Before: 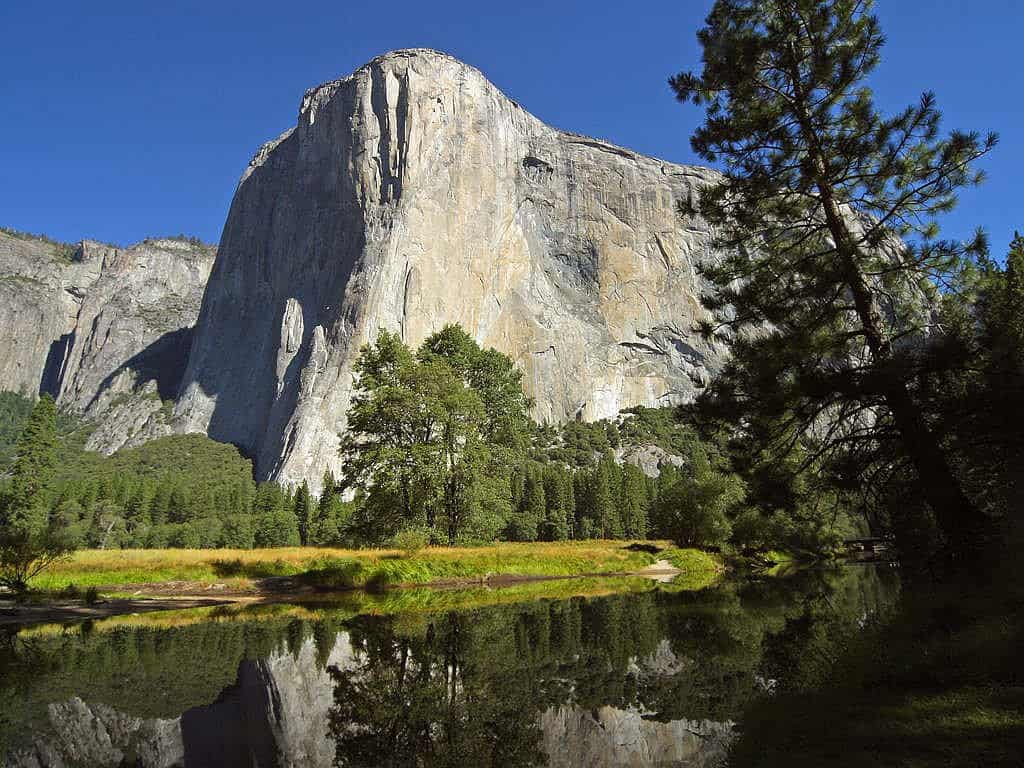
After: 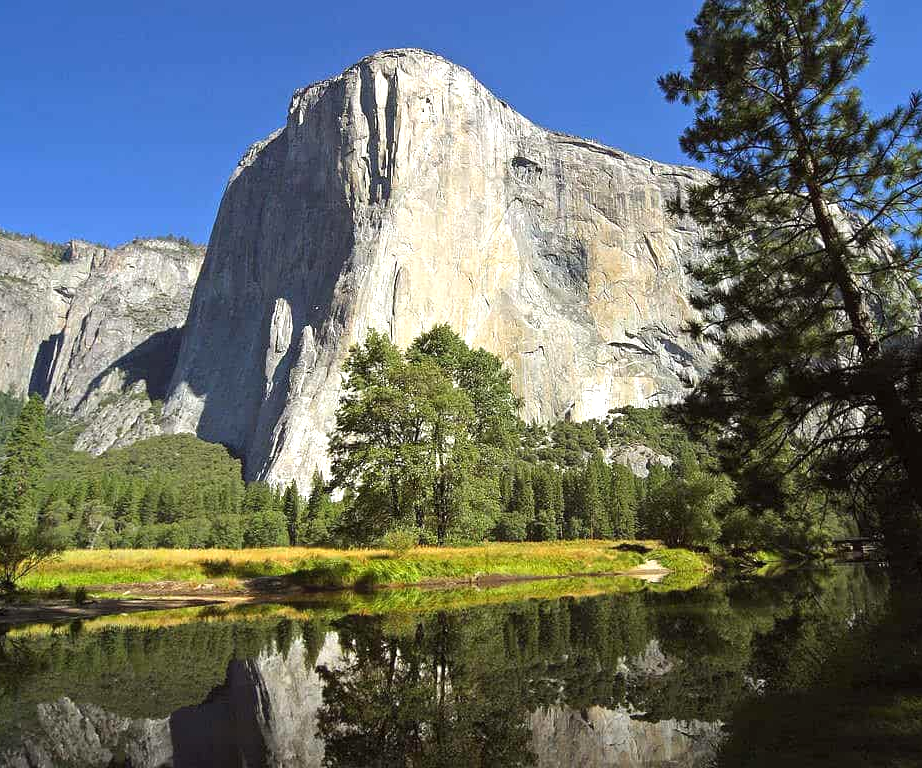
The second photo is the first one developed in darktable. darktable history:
exposure: black level correction 0, exposure 0.5 EV, compensate exposure bias true, compensate highlight preservation false
crop and rotate: left 1.088%, right 8.807%
